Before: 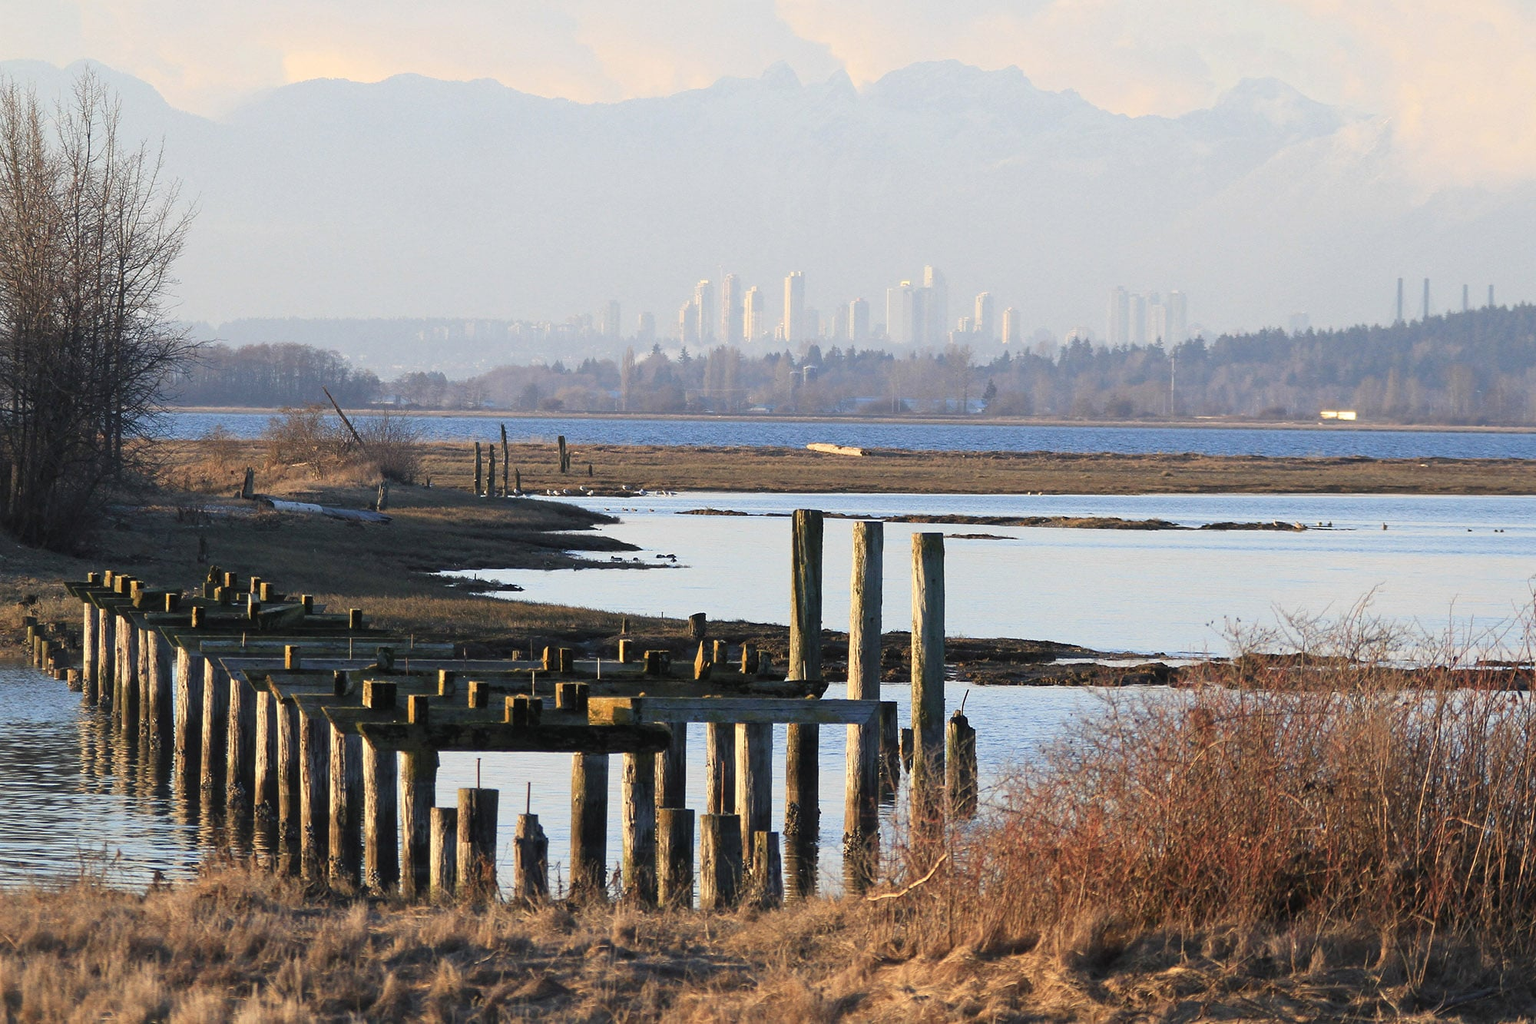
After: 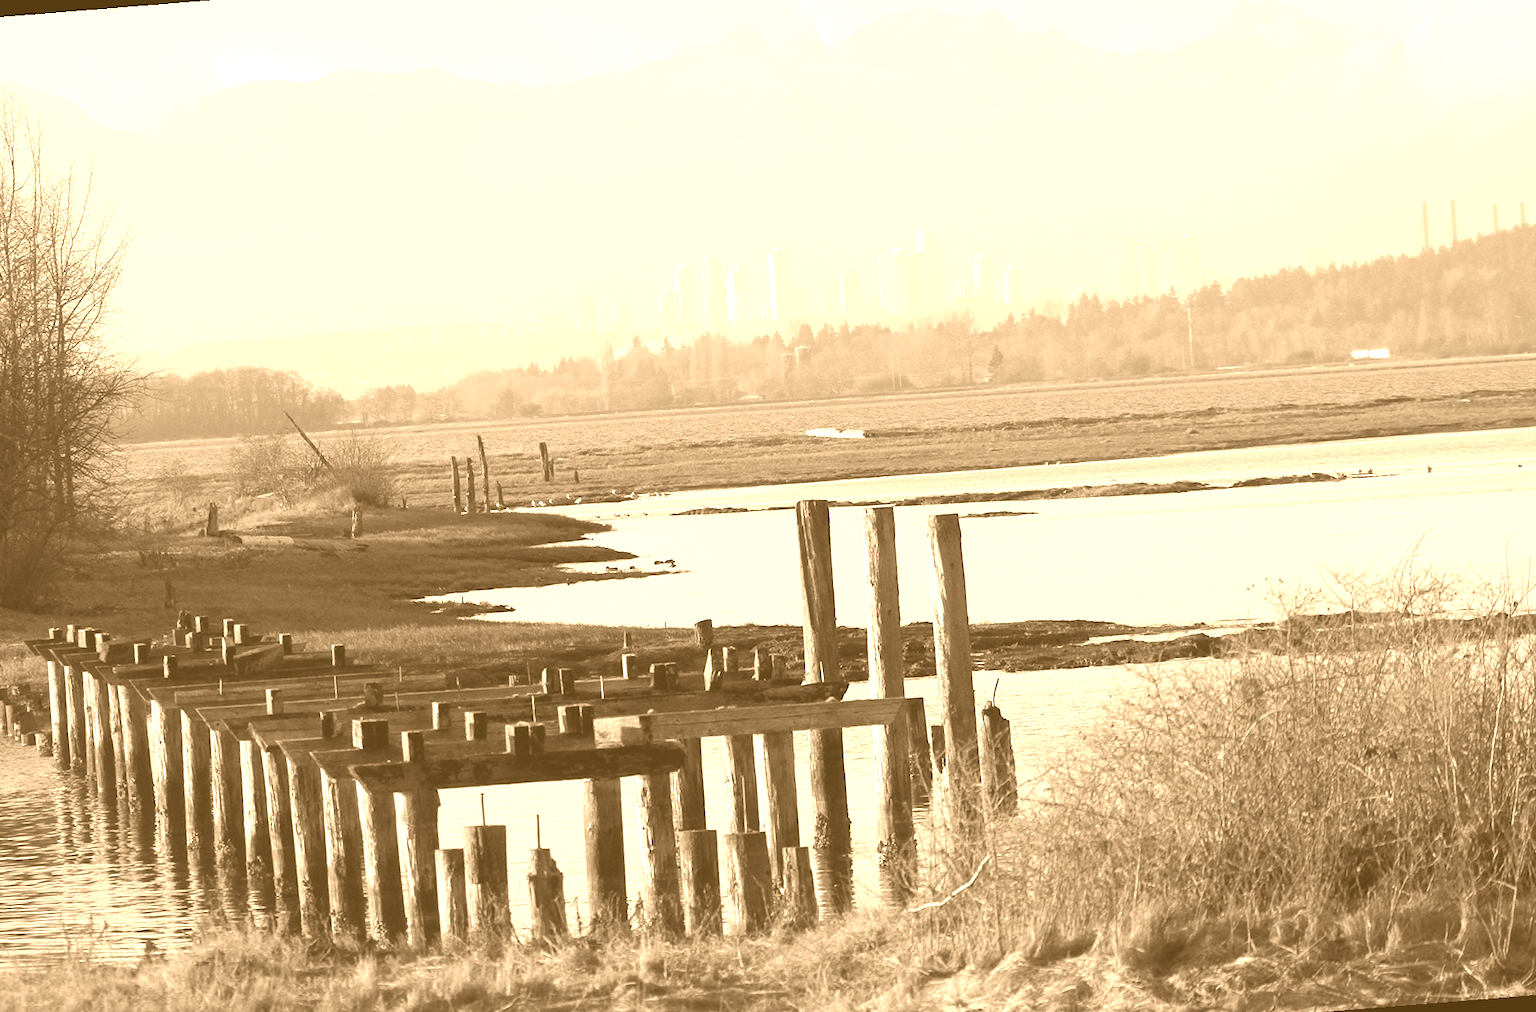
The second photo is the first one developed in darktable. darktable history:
colorize: hue 28.8°, source mix 100%
rotate and perspective: rotation -4.57°, crop left 0.054, crop right 0.944, crop top 0.087, crop bottom 0.914
